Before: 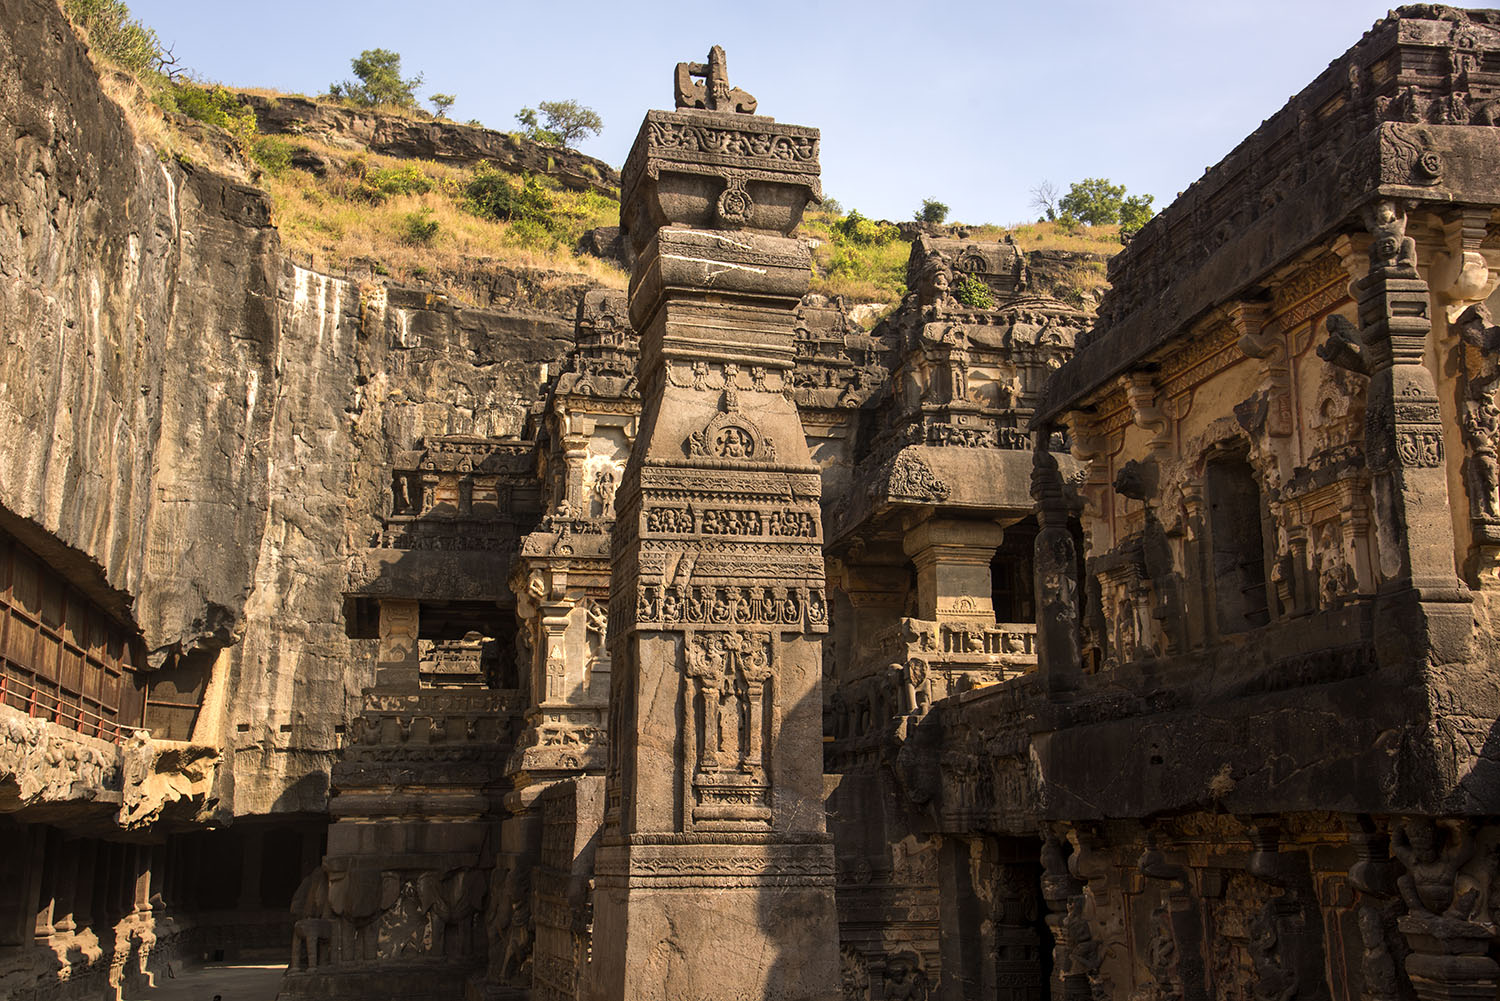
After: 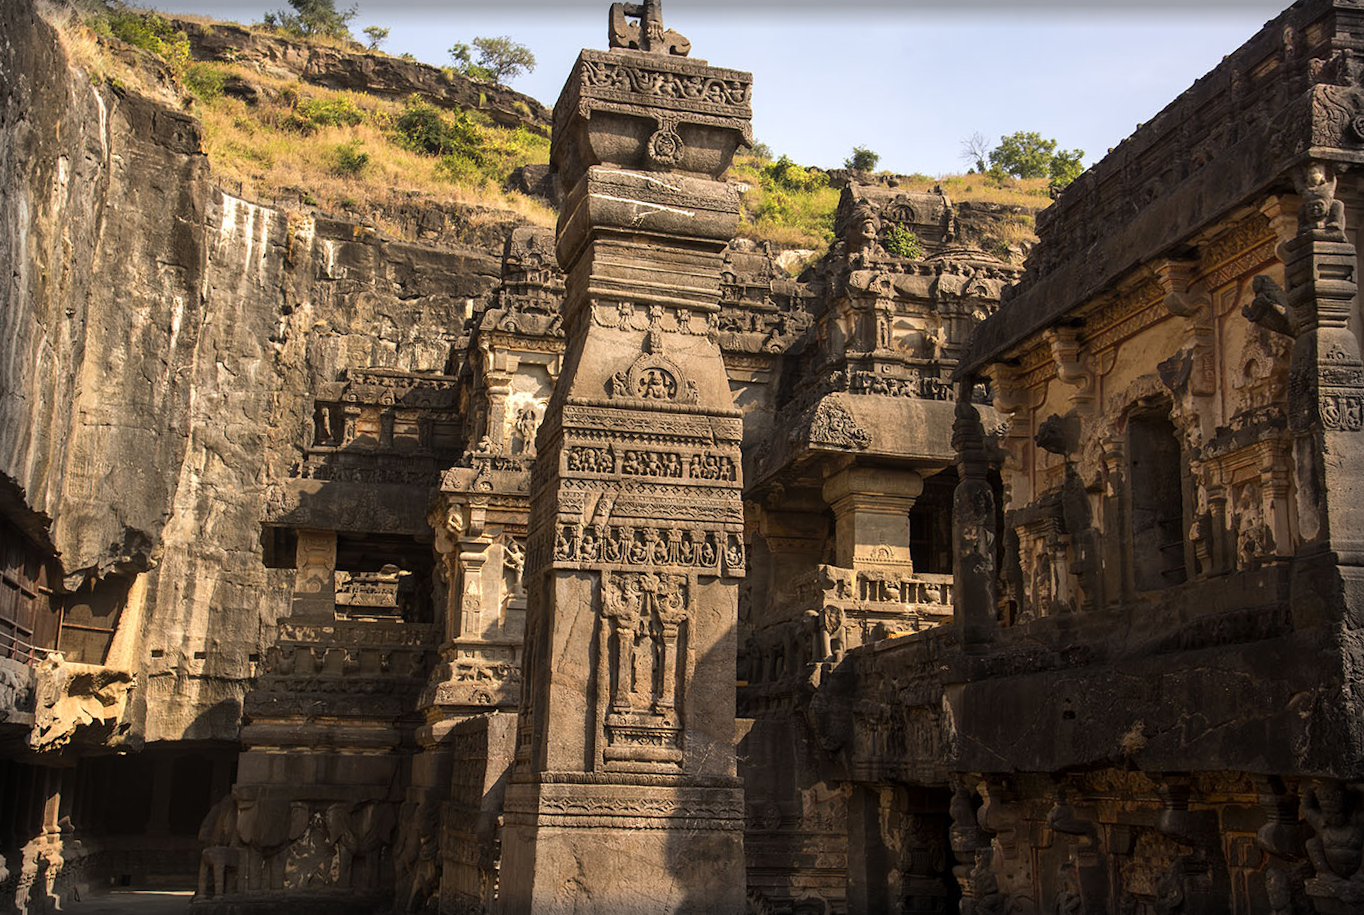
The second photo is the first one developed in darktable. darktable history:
crop and rotate: angle -1.83°, left 3.153%, top 3.716%, right 1.54%, bottom 0.536%
vignetting: fall-off start 93.73%, fall-off radius 5.21%, automatic ratio true, width/height ratio 1.33, shape 0.05, unbound false
